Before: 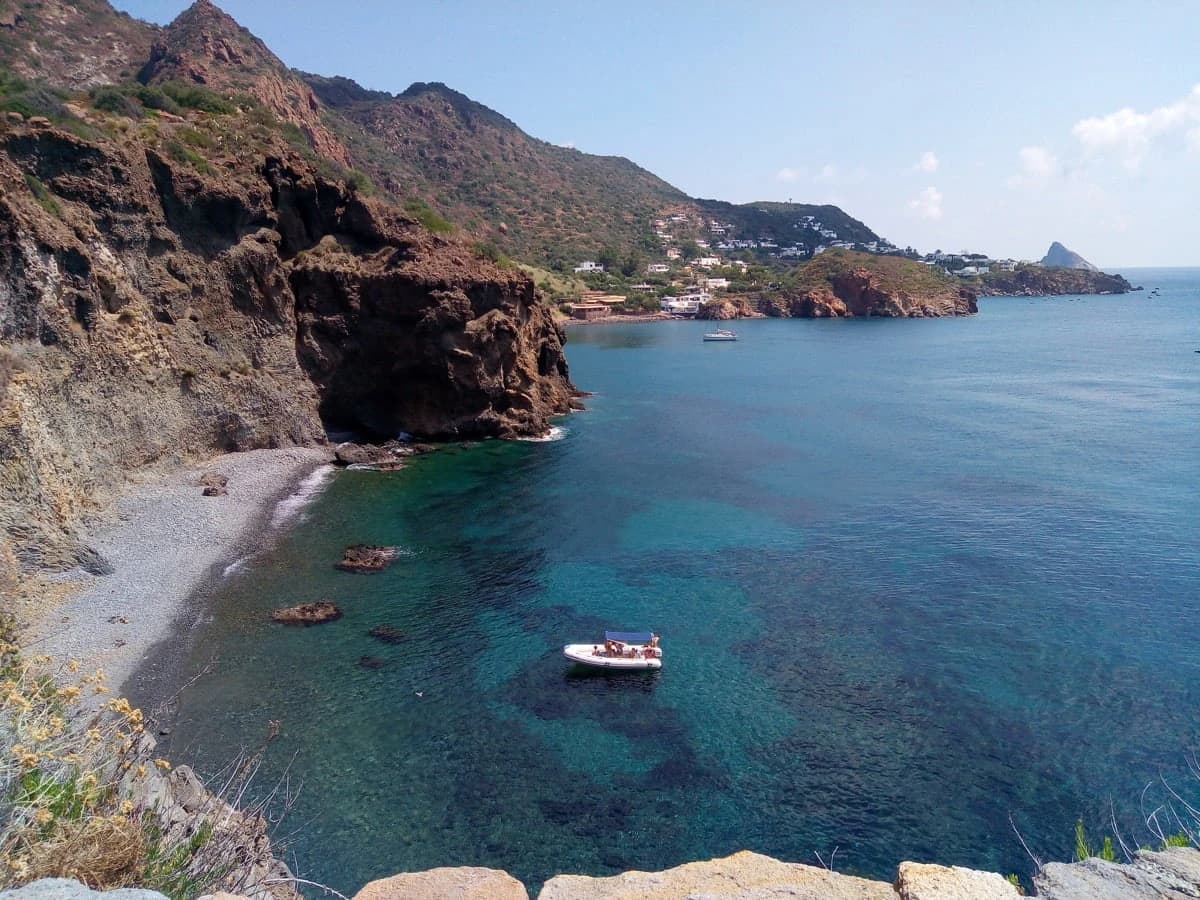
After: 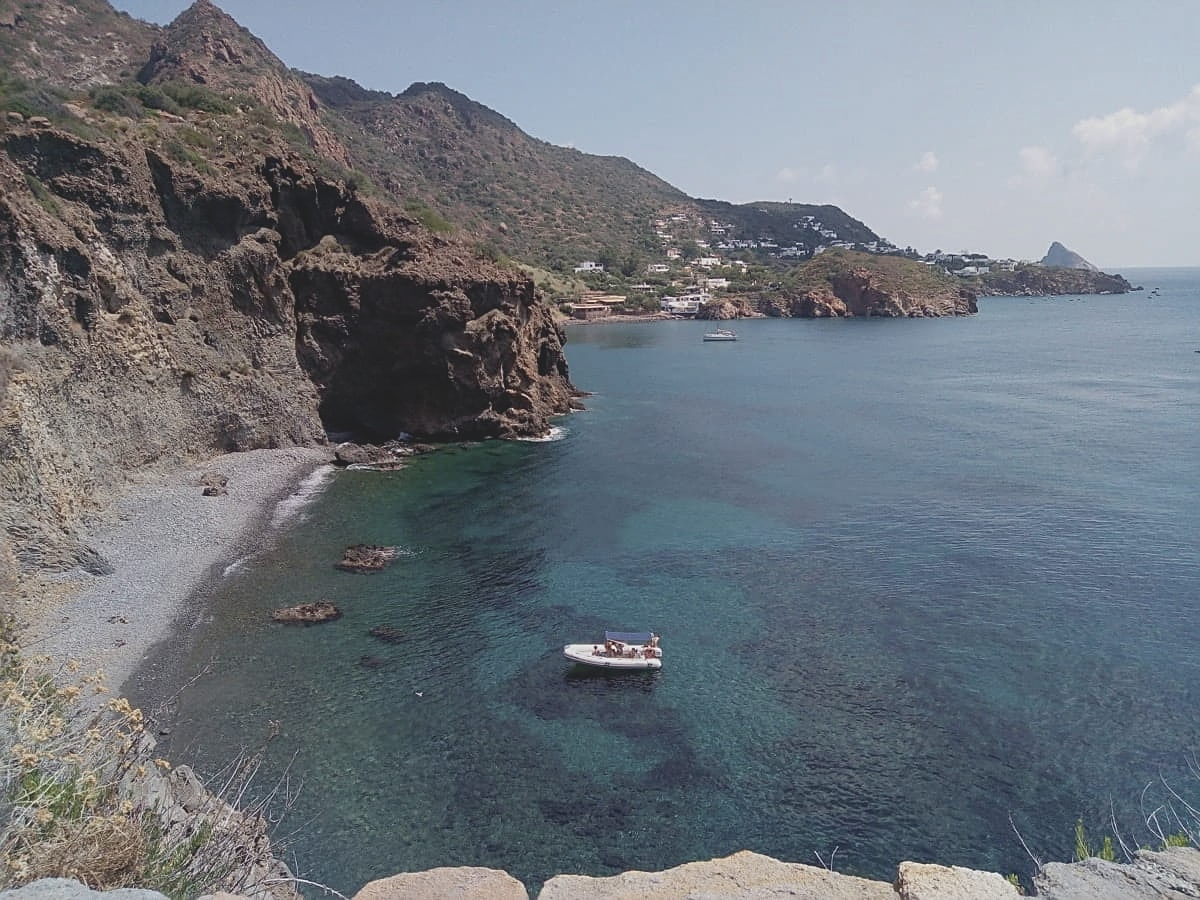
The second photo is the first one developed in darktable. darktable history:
sharpen: on, module defaults
contrast brightness saturation: contrast -0.26, saturation -0.43
local contrast: mode bilateral grid, contrast 15, coarseness 36, detail 105%, midtone range 0.2
color zones: curves: ch2 [(0, 0.5) (0.143, 0.5) (0.286, 0.489) (0.415, 0.421) (0.571, 0.5) (0.714, 0.5) (0.857, 0.5) (1, 0.5)]
